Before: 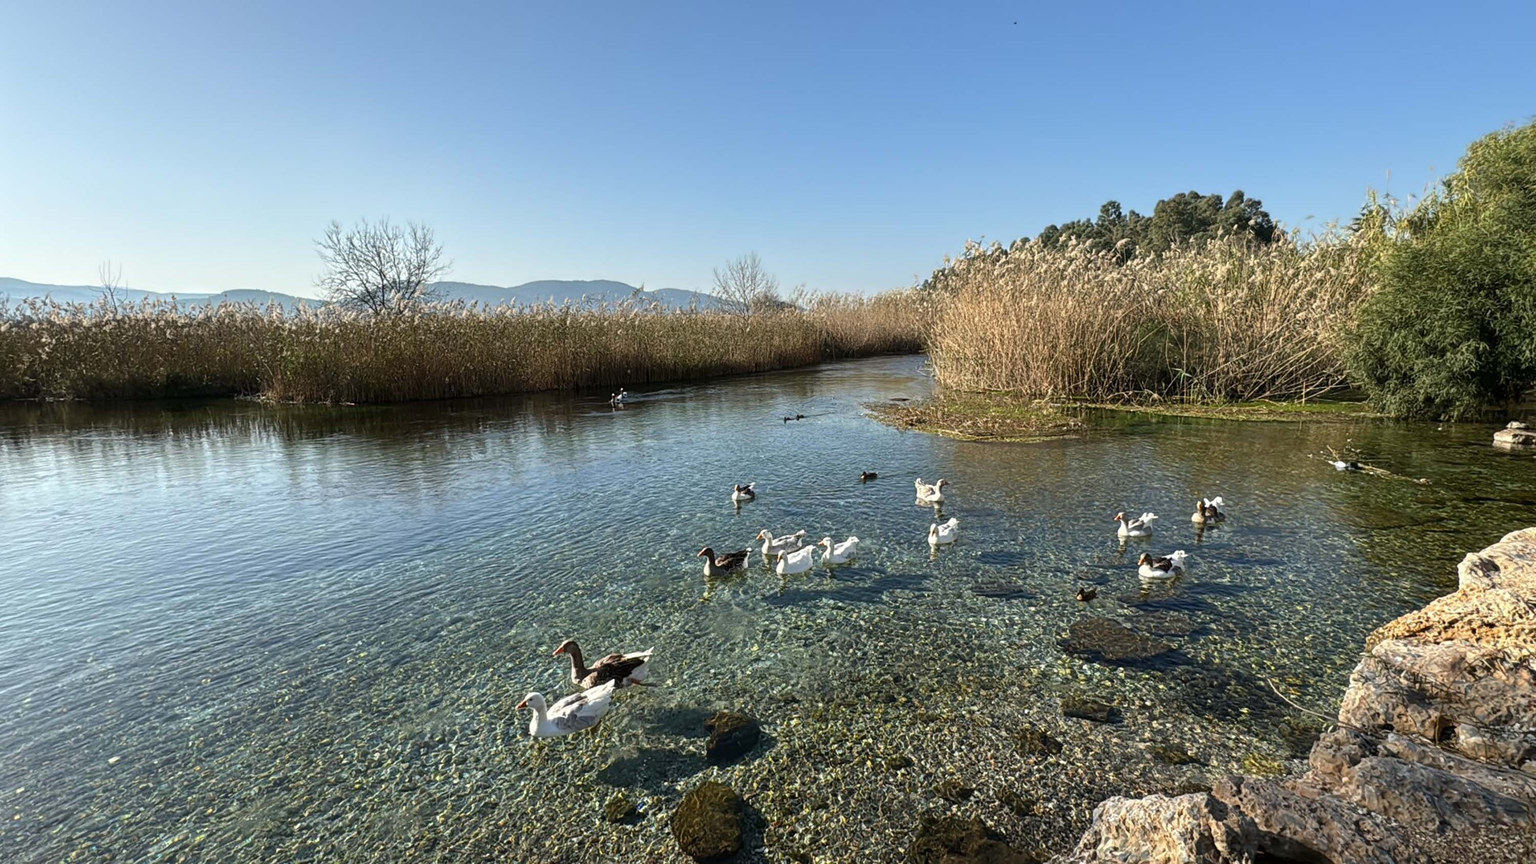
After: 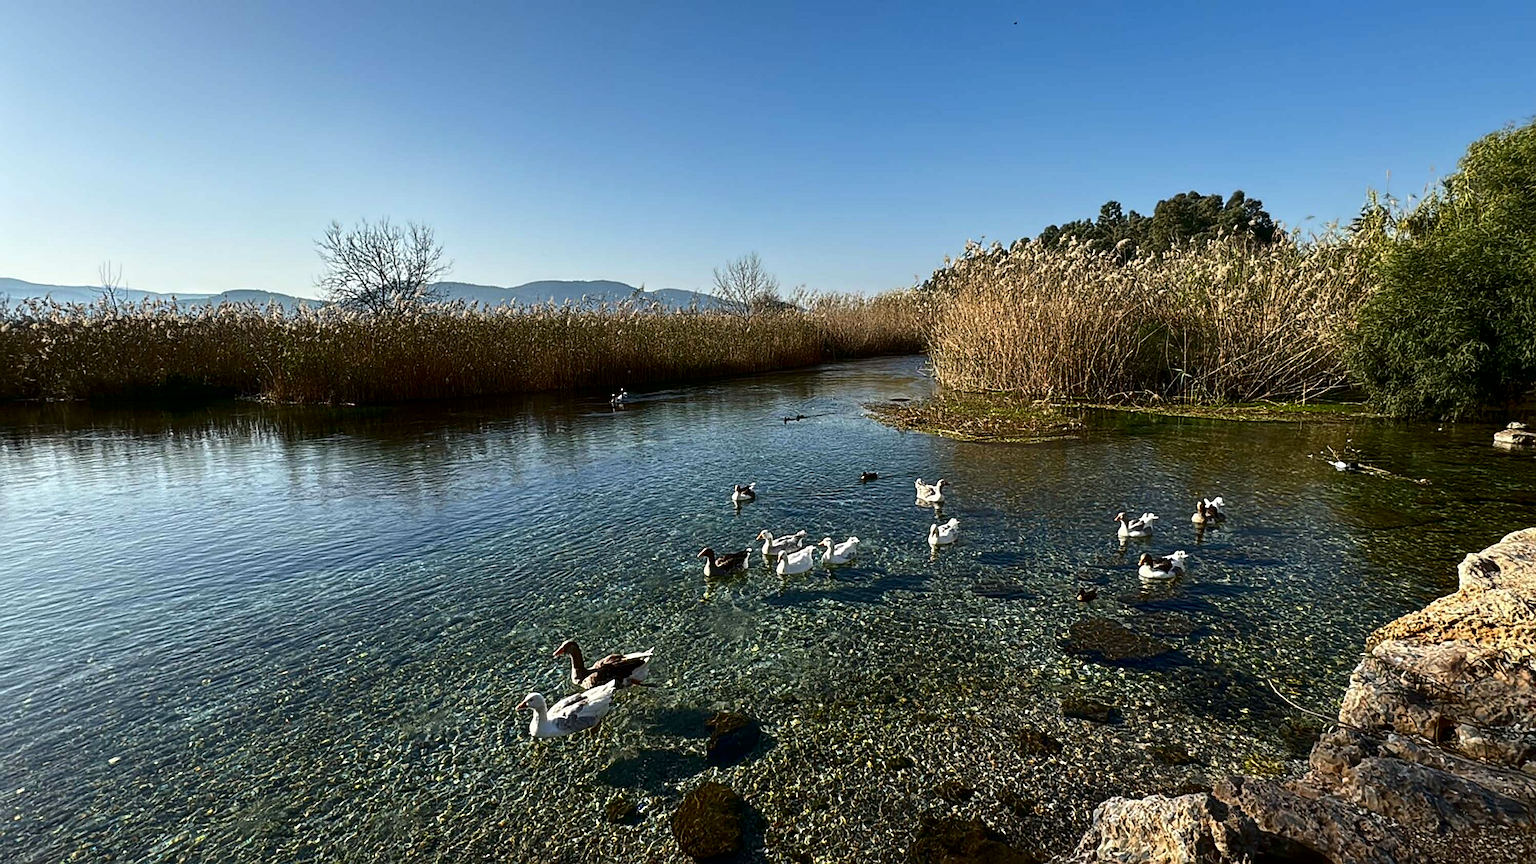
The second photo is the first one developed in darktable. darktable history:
sharpen: on, module defaults
contrast brightness saturation: contrast 0.128, brightness -0.242, saturation 0.136
